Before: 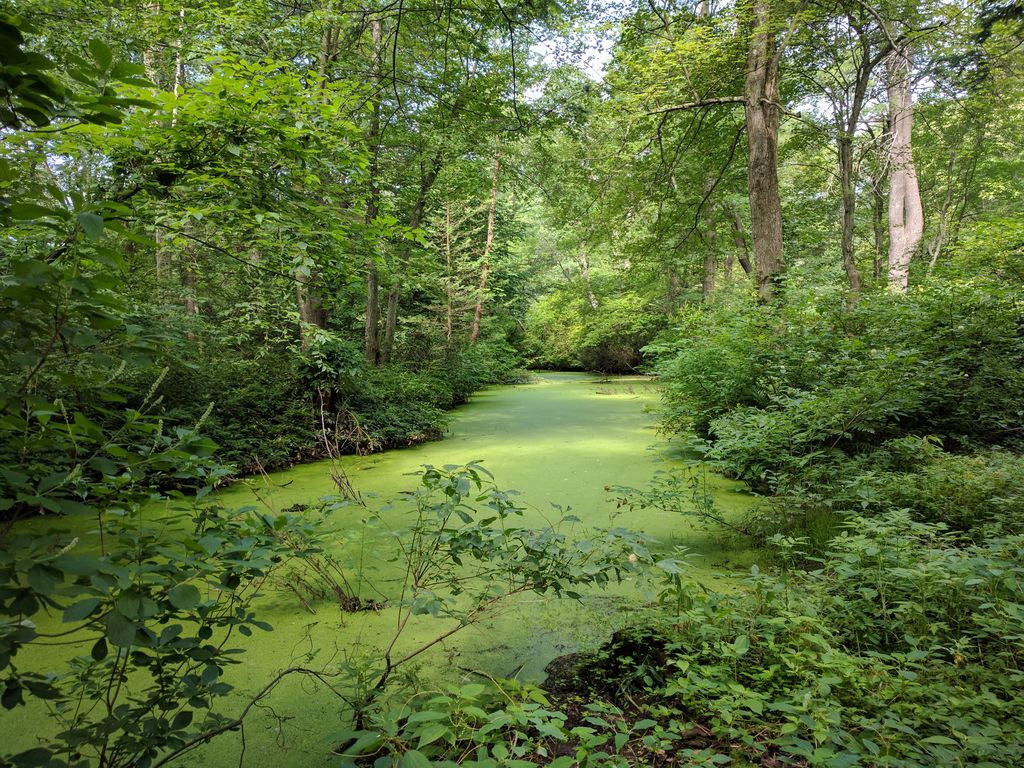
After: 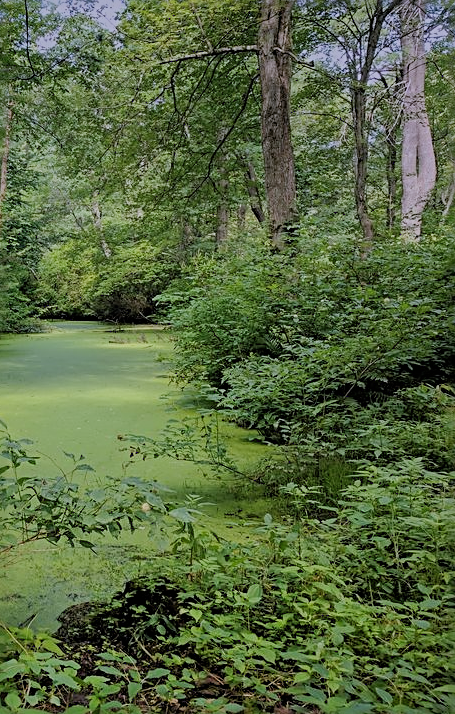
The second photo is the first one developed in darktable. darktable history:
graduated density: hue 238.83°, saturation 50%
sharpen: radius 2.543, amount 0.636
shadows and highlights: on, module defaults
crop: left 47.628%, top 6.643%, right 7.874%
filmic rgb: hardness 4.17
